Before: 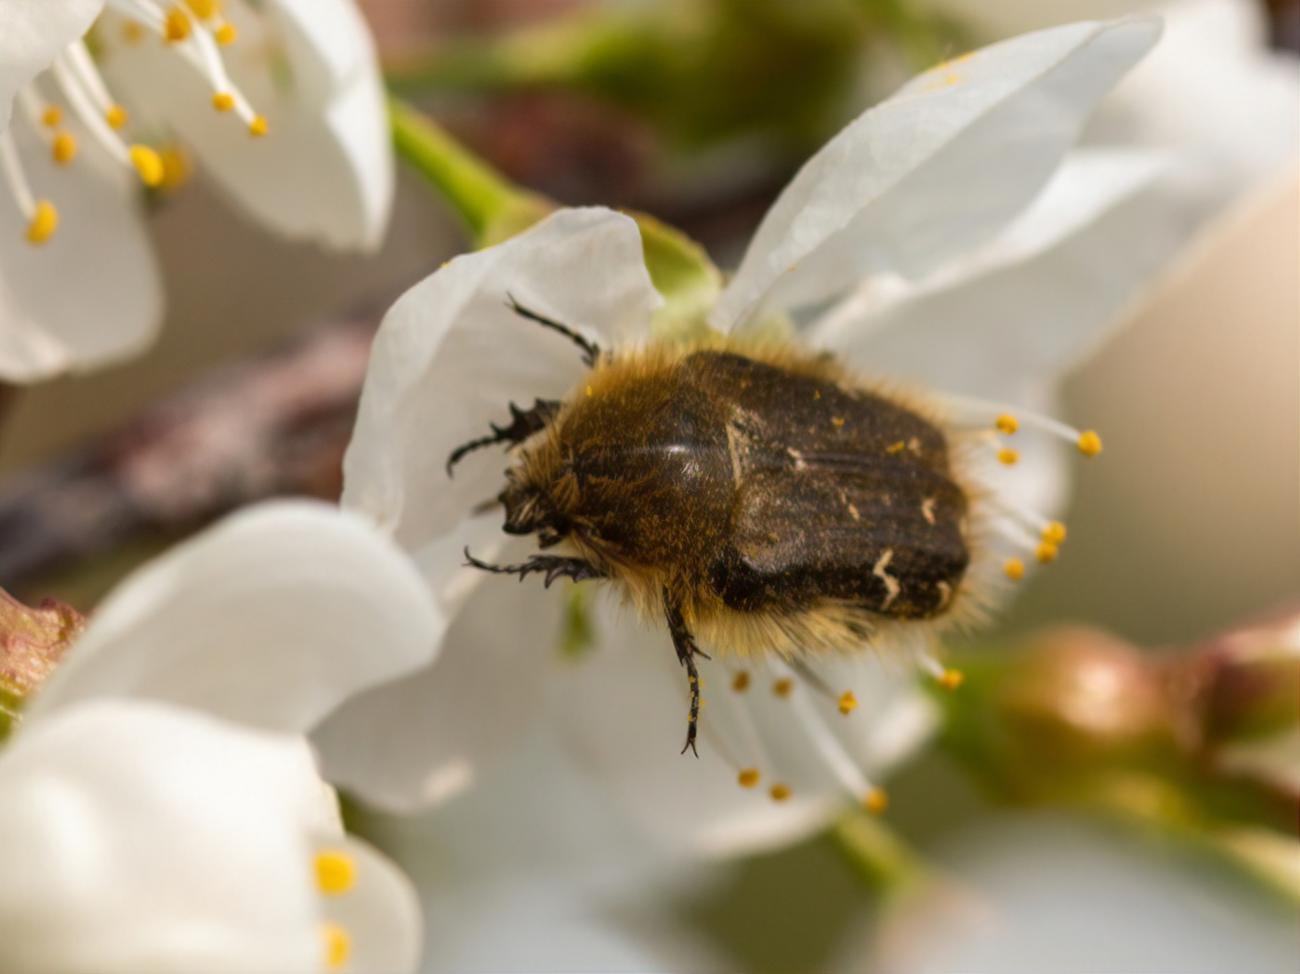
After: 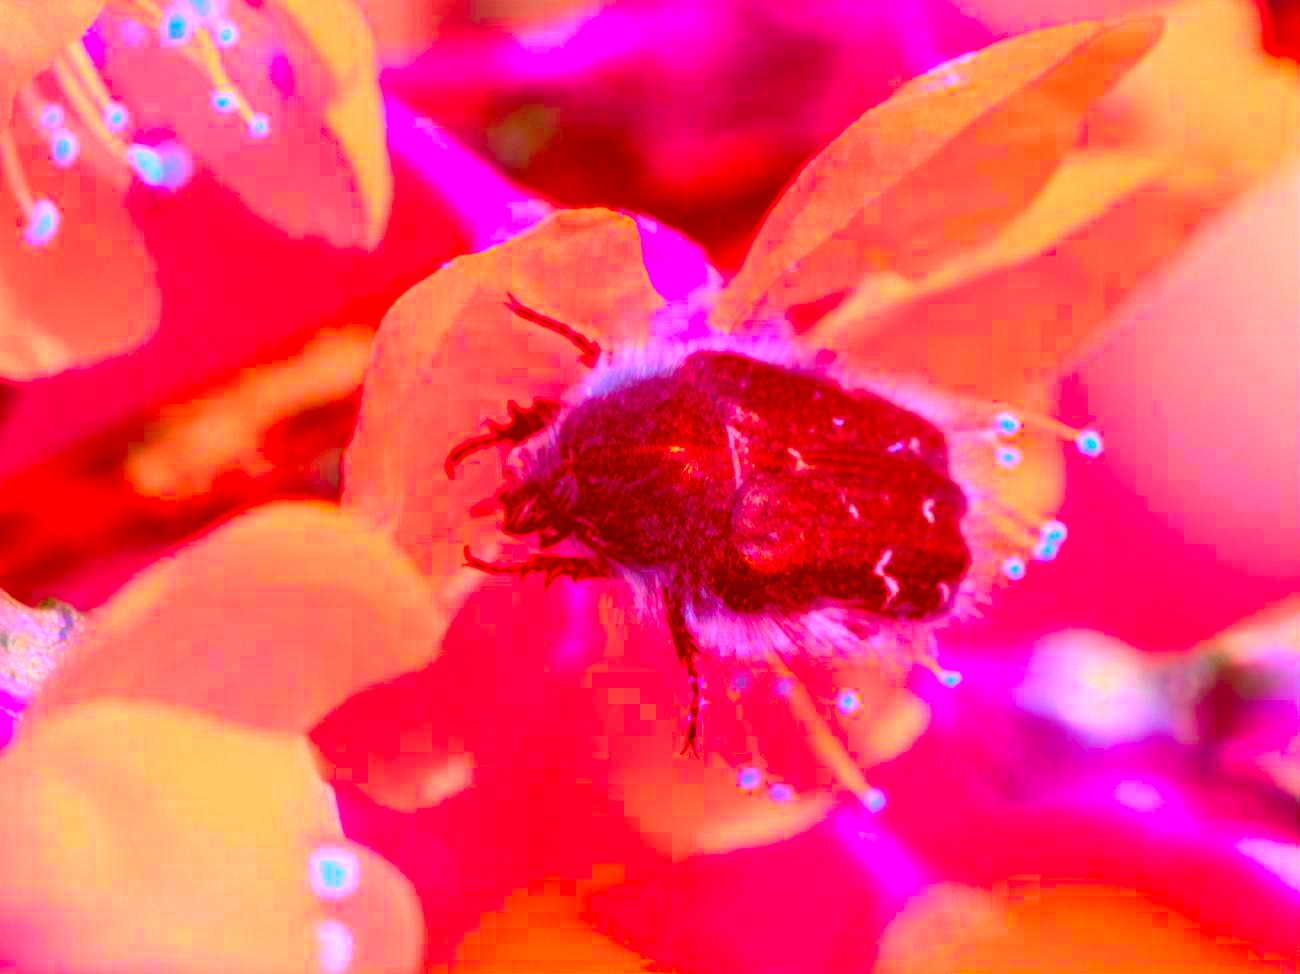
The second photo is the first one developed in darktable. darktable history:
color correction: highlights a* -39.09, highlights b* -39.6, shadows a* -40, shadows b* -39.5, saturation -2.97
exposure: black level correction 0, exposure 0.89 EV, compensate highlight preservation false
